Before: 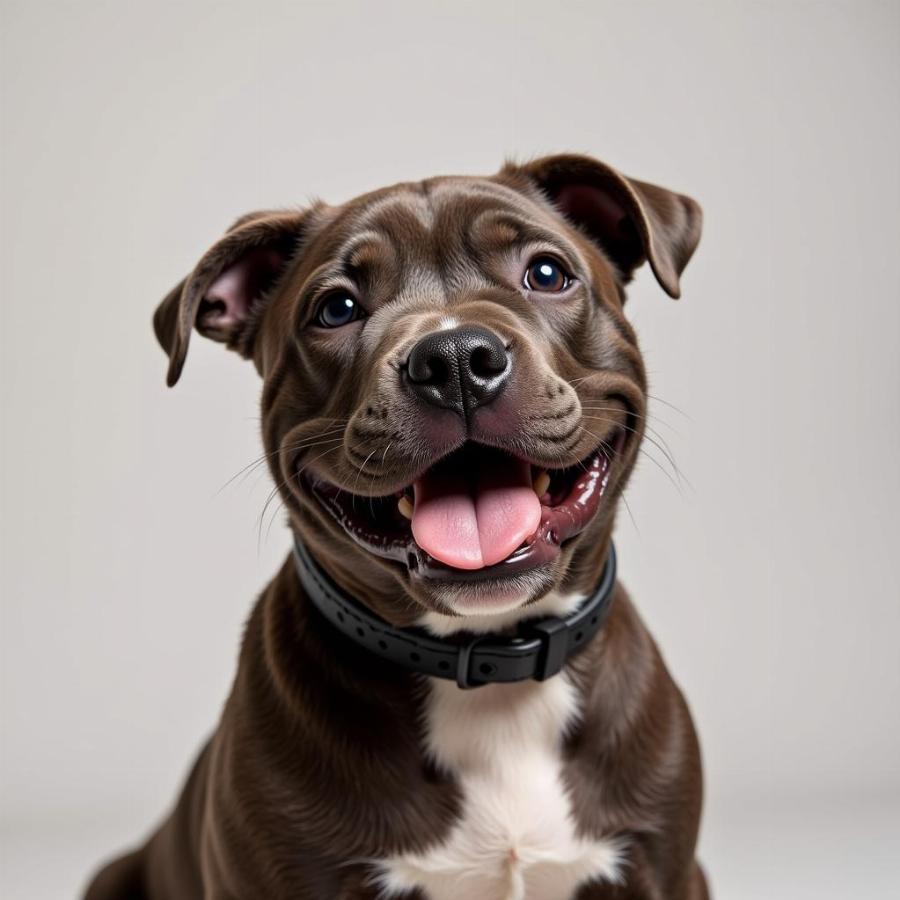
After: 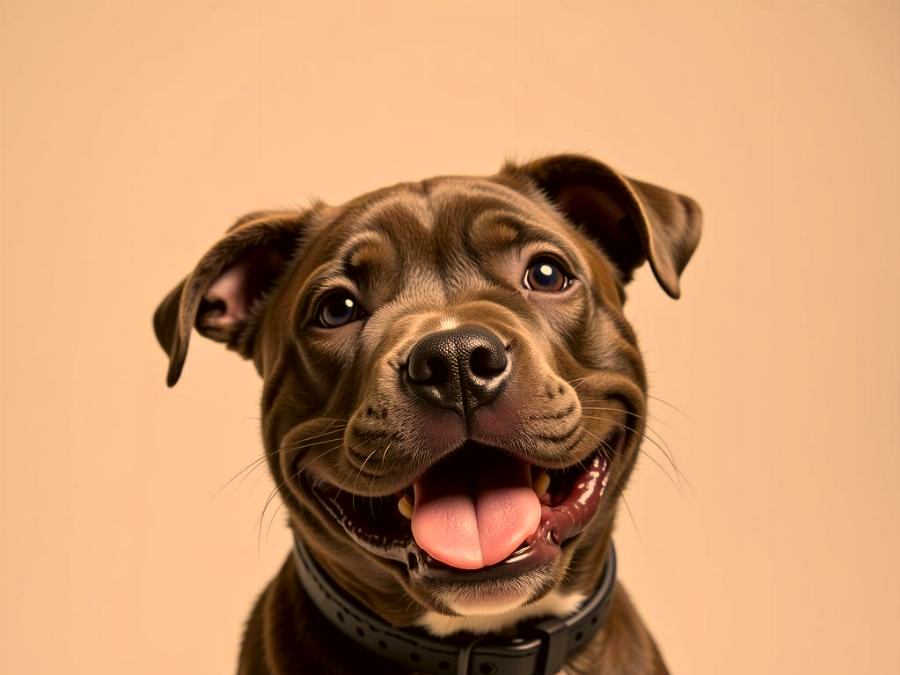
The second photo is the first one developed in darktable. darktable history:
crop: bottom 24.967%
color correction: highlights a* 17.94, highlights b* 35.39, shadows a* 1.48, shadows b* 6.42, saturation 1.01
